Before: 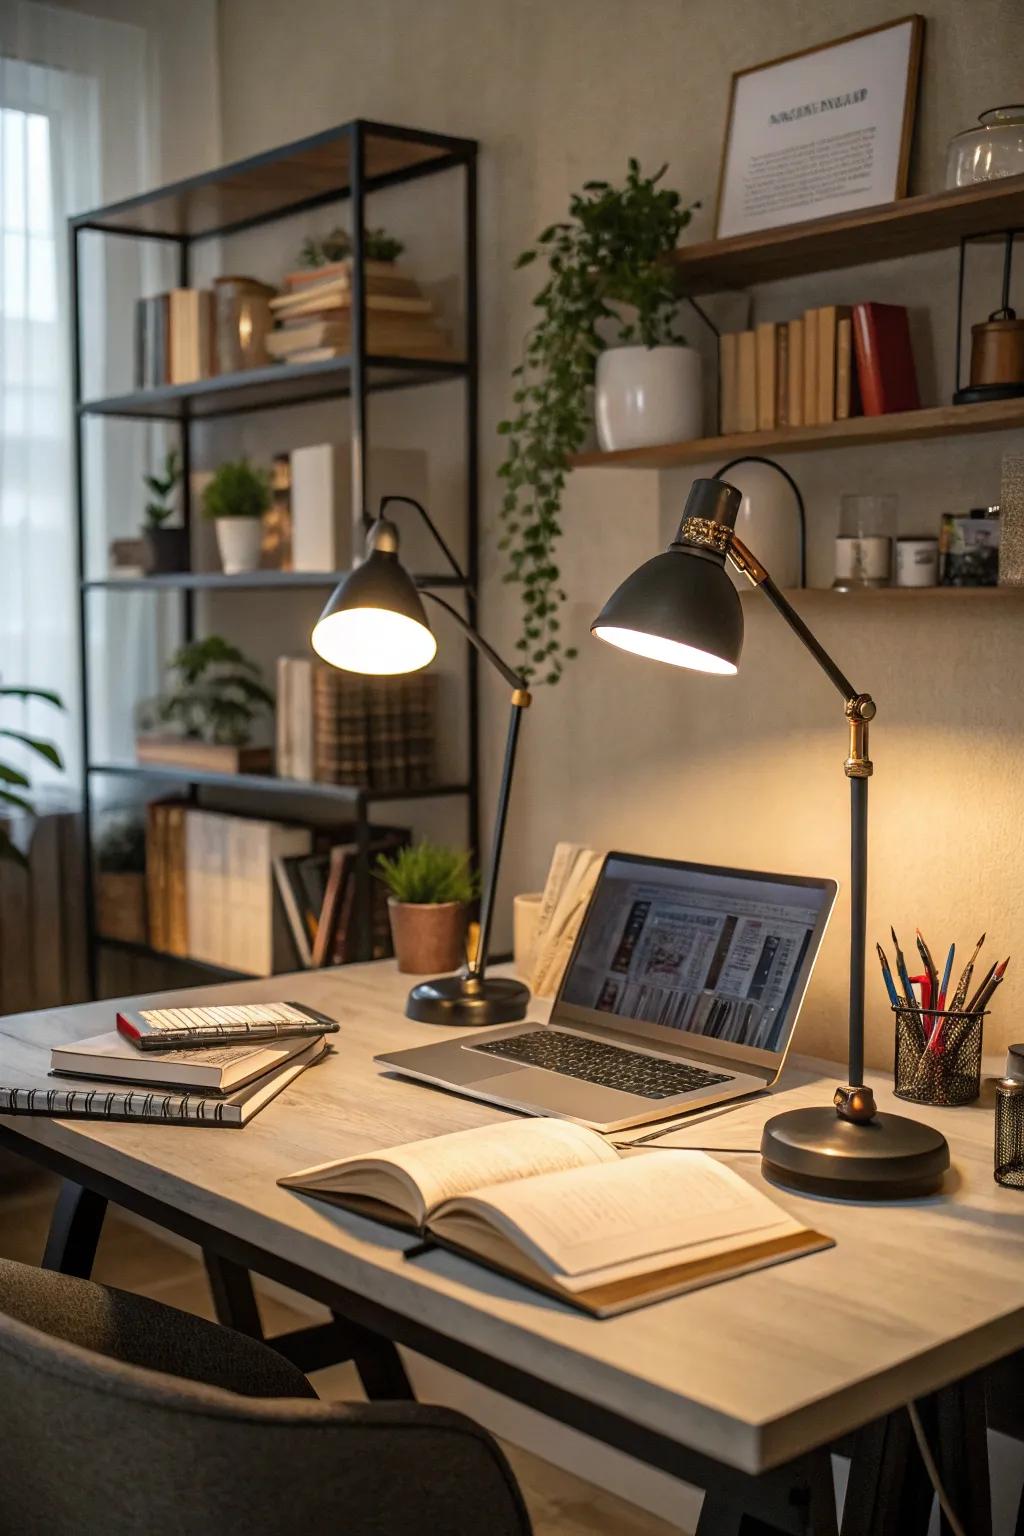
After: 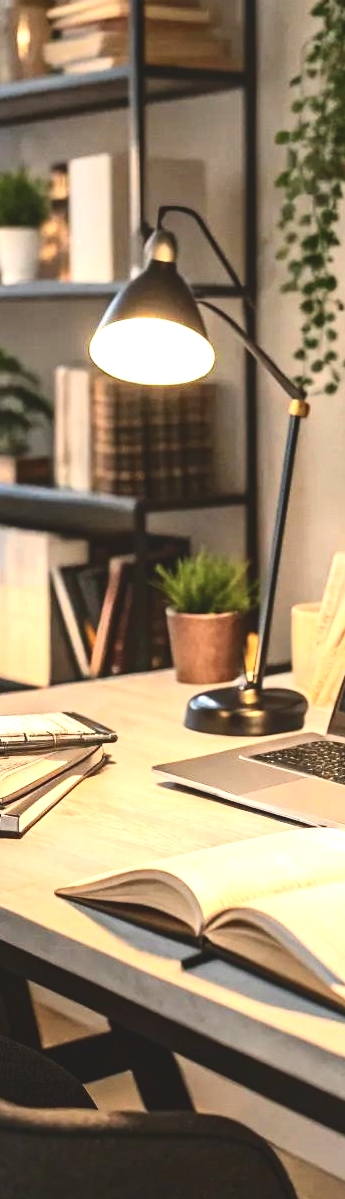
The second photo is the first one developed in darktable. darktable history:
exposure: black level correction -0.006, exposure 1 EV, compensate exposure bias true, compensate highlight preservation false
tone curve: curves: ch0 [(0, 0) (0.003, 0.103) (0.011, 0.103) (0.025, 0.105) (0.044, 0.108) (0.069, 0.108) (0.1, 0.111) (0.136, 0.121) (0.177, 0.145) (0.224, 0.174) (0.277, 0.223) (0.335, 0.289) (0.399, 0.374) (0.468, 0.47) (0.543, 0.579) (0.623, 0.687) (0.709, 0.787) (0.801, 0.879) (0.898, 0.942) (1, 1)], color space Lab, independent channels, preserve colors none
crop and rotate: left 21.709%, top 18.889%, right 44.548%, bottom 2.994%
